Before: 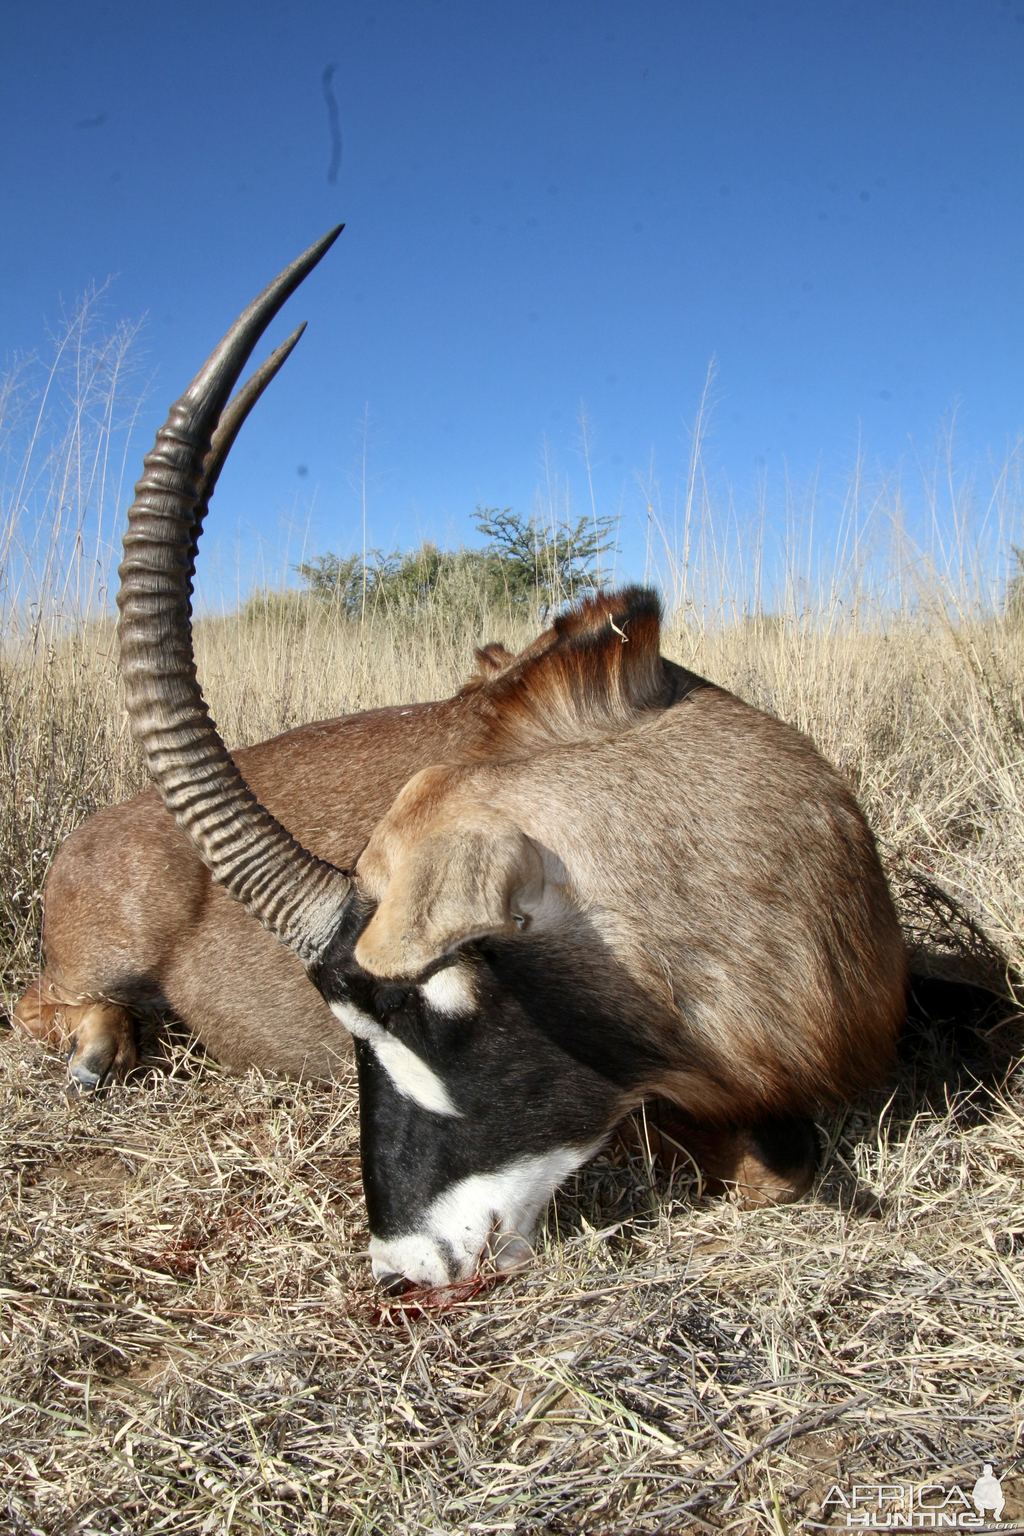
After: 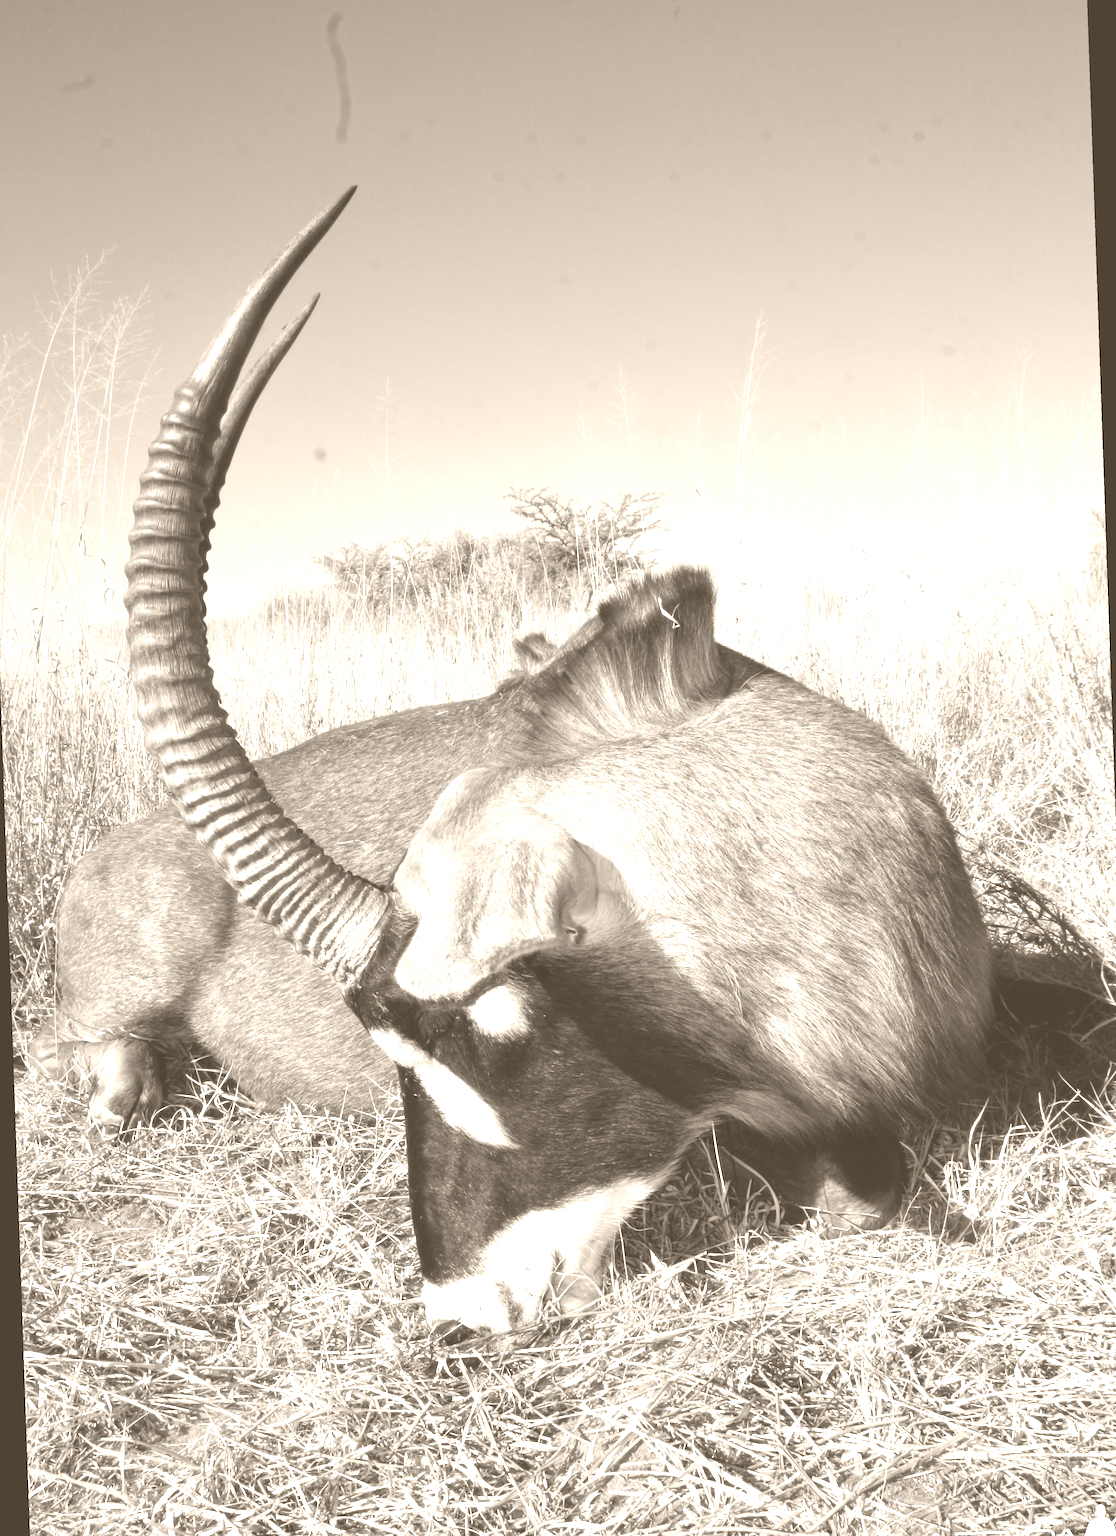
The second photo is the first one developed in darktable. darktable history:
rotate and perspective: rotation -2°, crop left 0.022, crop right 0.978, crop top 0.049, crop bottom 0.951
colorize: hue 34.49°, saturation 35.33%, source mix 100%, version 1
